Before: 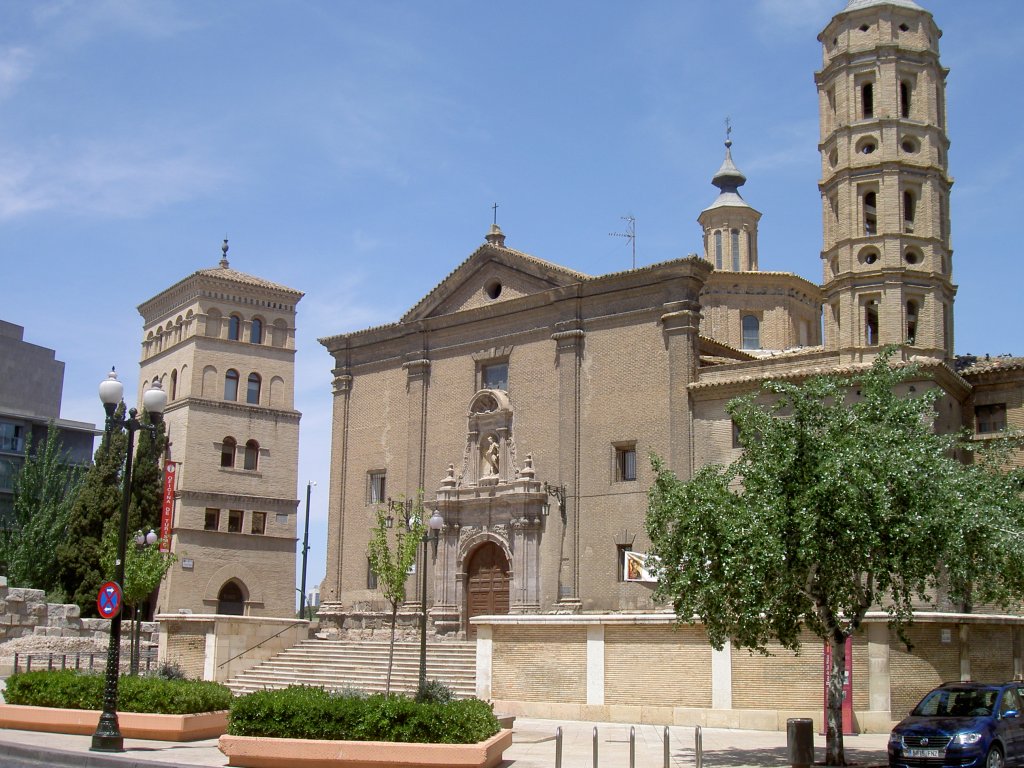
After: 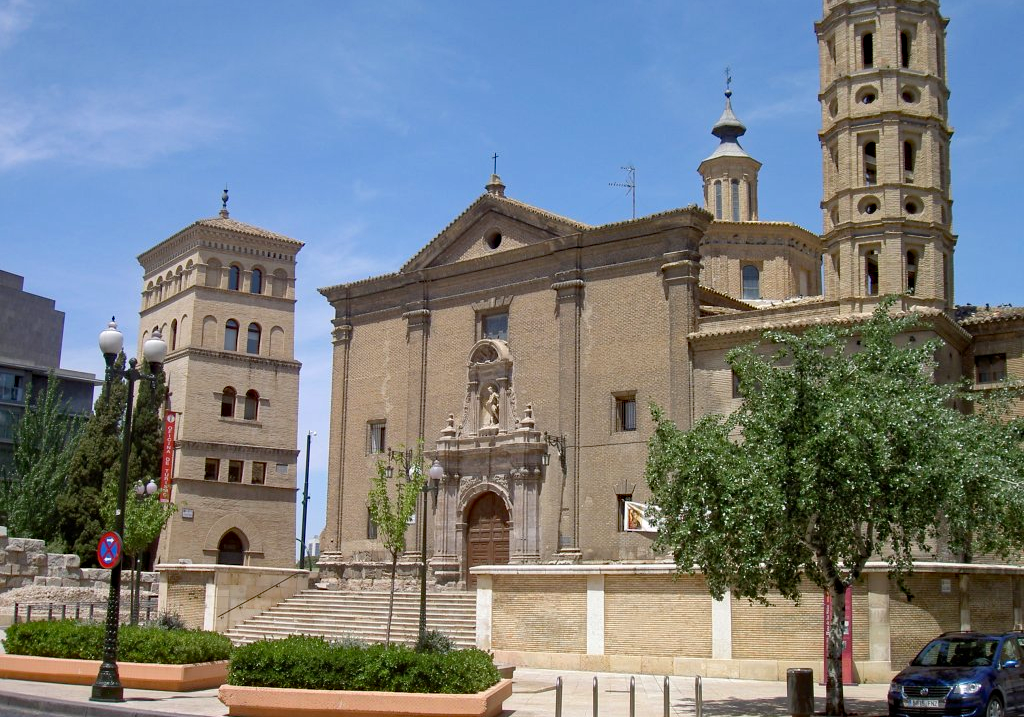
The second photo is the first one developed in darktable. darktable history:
crop and rotate: top 6.529%
haze removal: strength 0.291, distance 0.248, adaptive false
